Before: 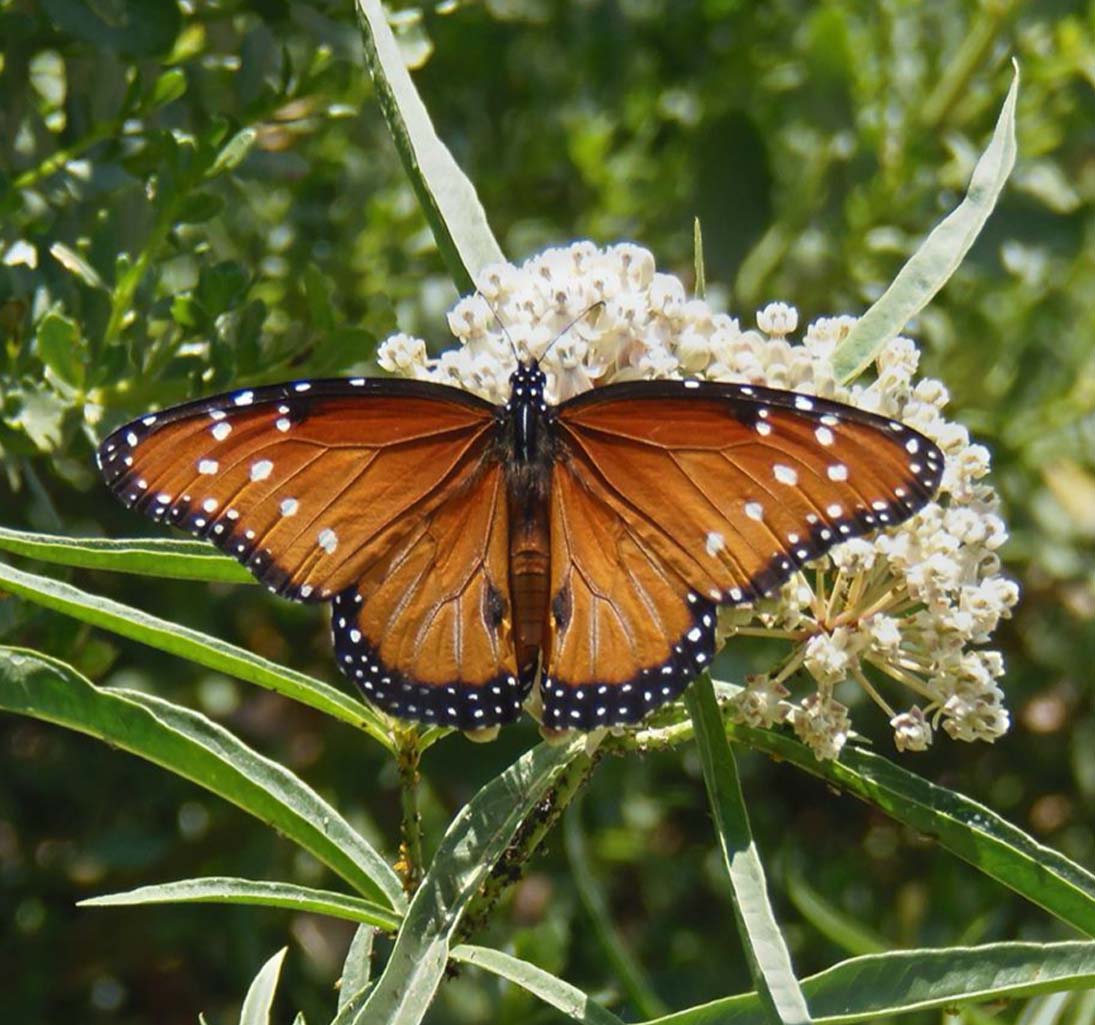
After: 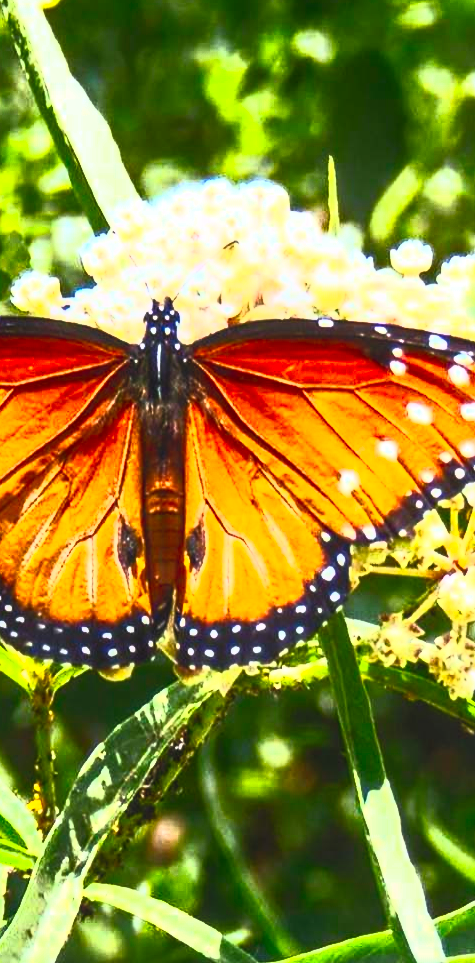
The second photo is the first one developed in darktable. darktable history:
tone equalizer: -8 EV -0.75 EV, -7 EV -0.7 EV, -6 EV -0.6 EV, -5 EV -0.4 EV, -3 EV 0.4 EV, -2 EV 0.6 EV, -1 EV 0.7 EV, +0 EV 0.75 EV, edges refinement/feathering 500, mask exposure compensation -1.57 EV, preserve details no
crop: left 33.452%, top 6.025%, right 23.155%
local contrast: detail 130%
contrast brightness saturation: contrast 1, brightness 1, saturation 1
